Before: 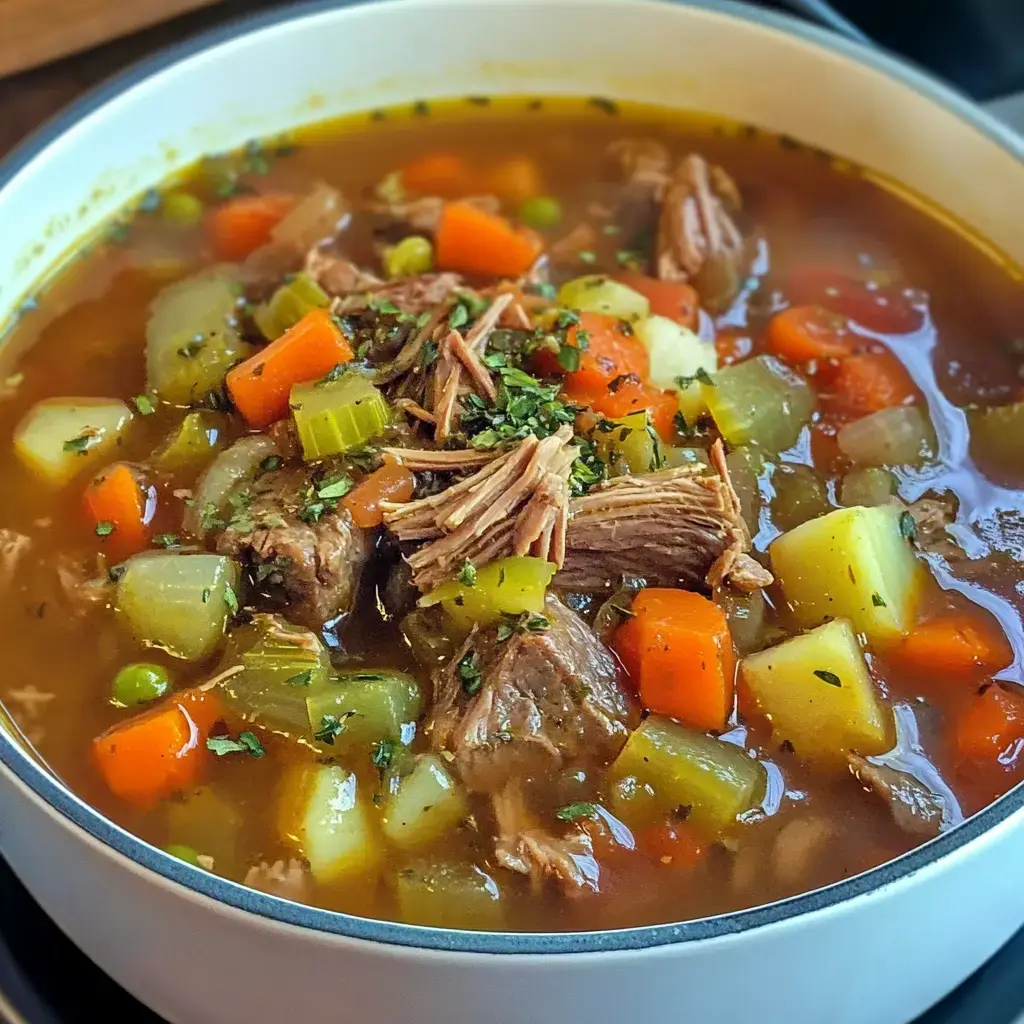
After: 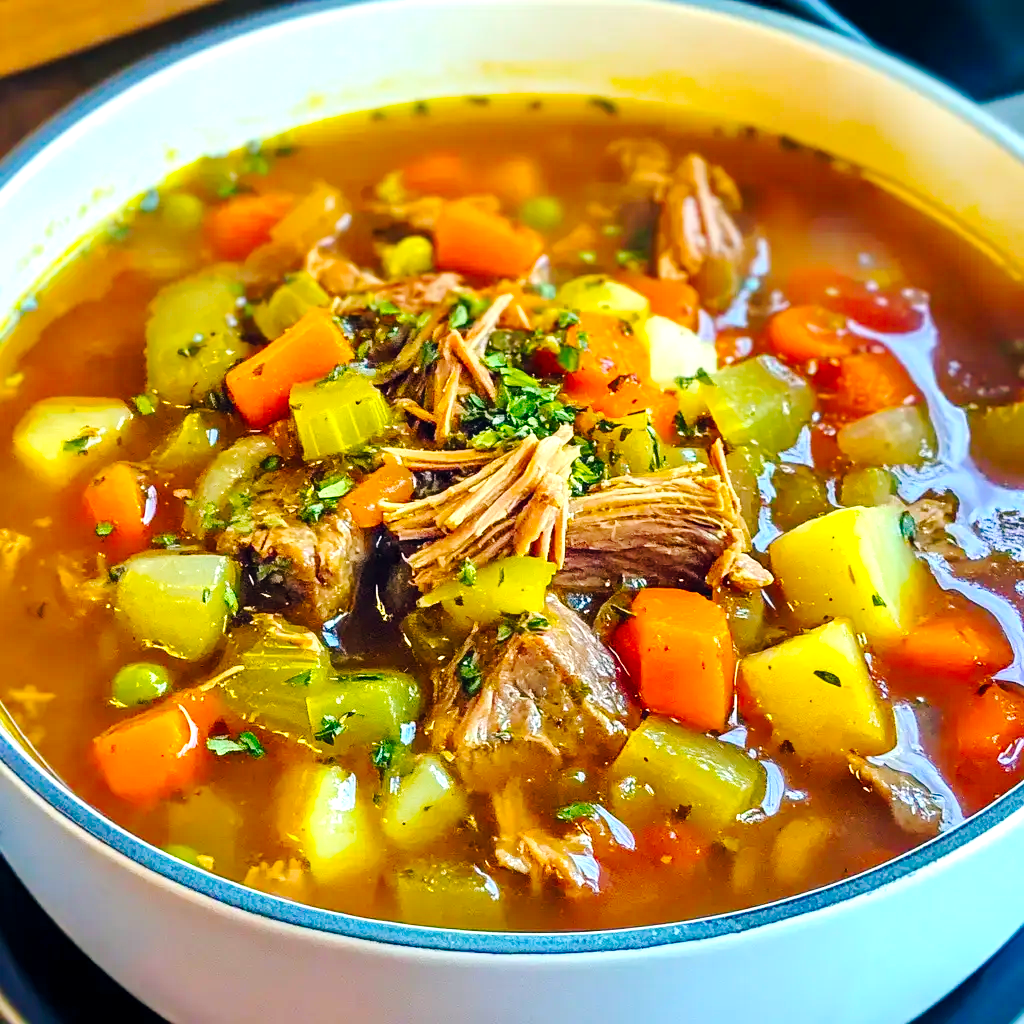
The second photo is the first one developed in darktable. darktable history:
color balance rgb: shadows lift › luminance -7.543%, shadows lift › chroma 2.215%, shadows lift › hue 197.73°, global offset › chroma 0.052%, global offset › hue 253.12°, linear chroma grading › global chroma 9.762%, perceptual saturation grading › global saturation 29.445%, global vibrance 20%
tone curve: curves: ch0 [(0, 0) (0.126, 0.086) (0.338, 0.327) (0.494, 0.55) (0.703, 0.762) (1, 1)]; ch1 [(0, 0) (0.346, 0.324) (0.45, 0.431) (0.5, 0.5) (0.522, 0.517) (0.55, 0.578) (1, 1)]; ch2 [(0, 0) (0.44, 0.424) (0.501, 0.499) (0.554, 0.563) (0.622, 0.667) (0.707, 0.746) (1, 1)], preserve colors none
exposure: black level correction 0, exposure 0.703 EV, compensate highlight preservation false
